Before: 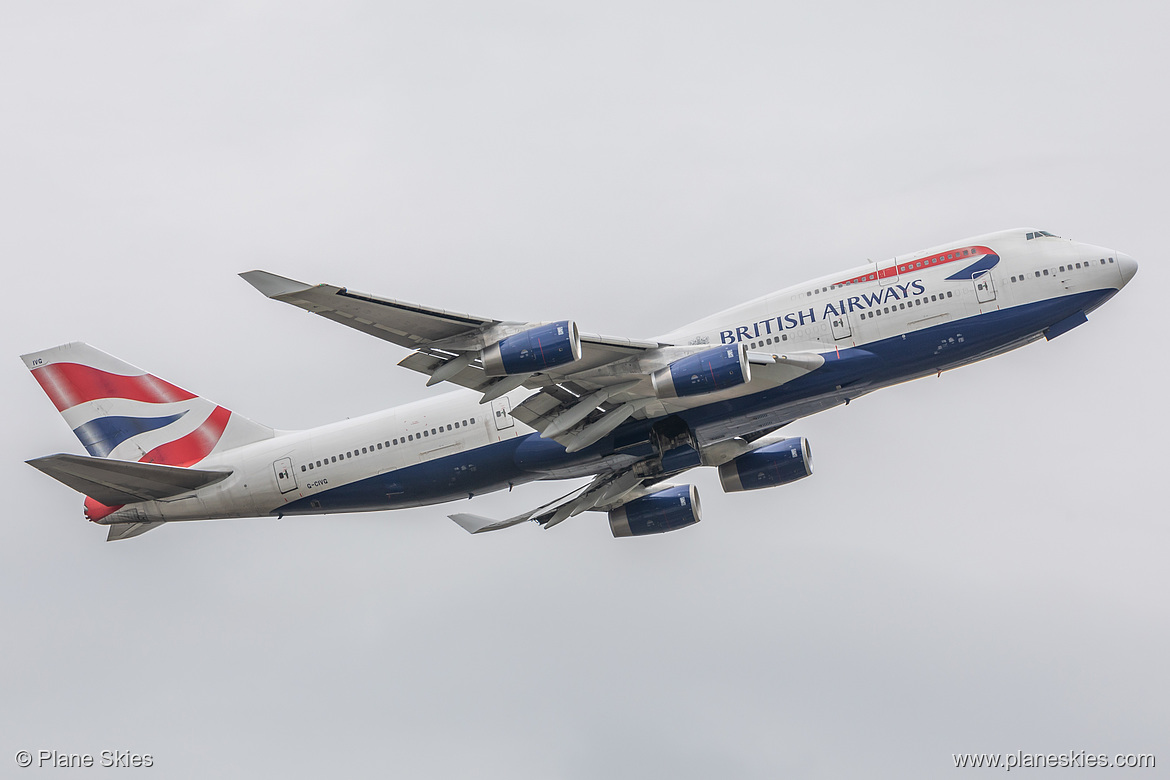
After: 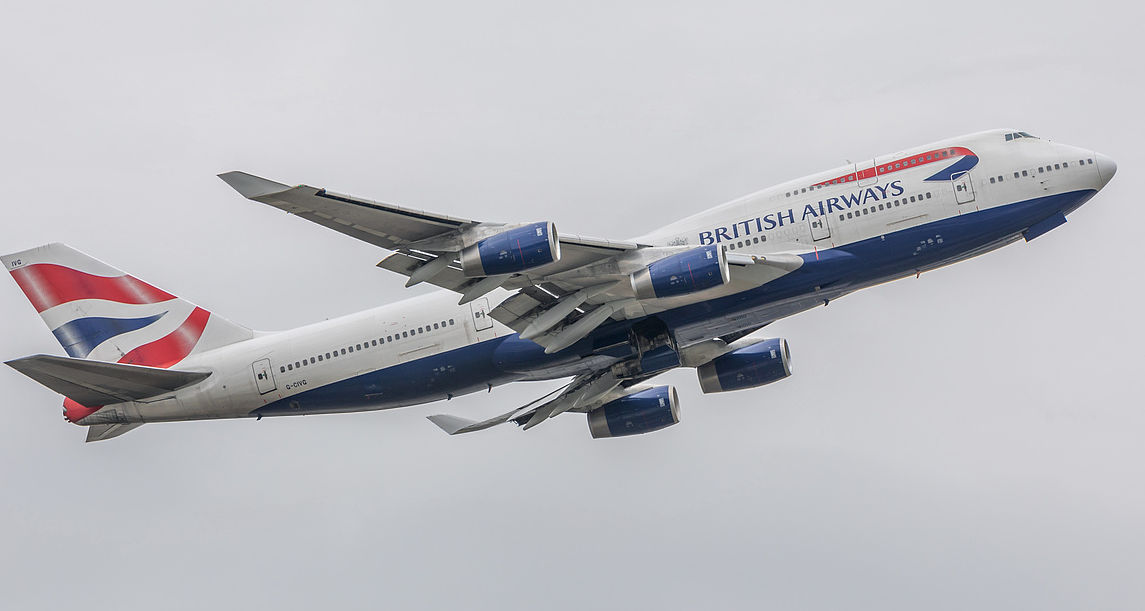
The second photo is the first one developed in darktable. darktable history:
crop and rotate: left 1.875%, top 12.764%, right 0.201%, bottom 8.79%
local contrast: mode bilateral grid, contrast 20, coarseness 50, detail 119%, midtone range 0.2
color balance rgb: shadows lift › chroma 2.049%, shadows lift › hue 251.08°, perceptual saturation grading › global saturation 0.427%, perceptual brilliance grading › global brilliance 1.456%, perceptual brilliance grading › highlights -3.824%
